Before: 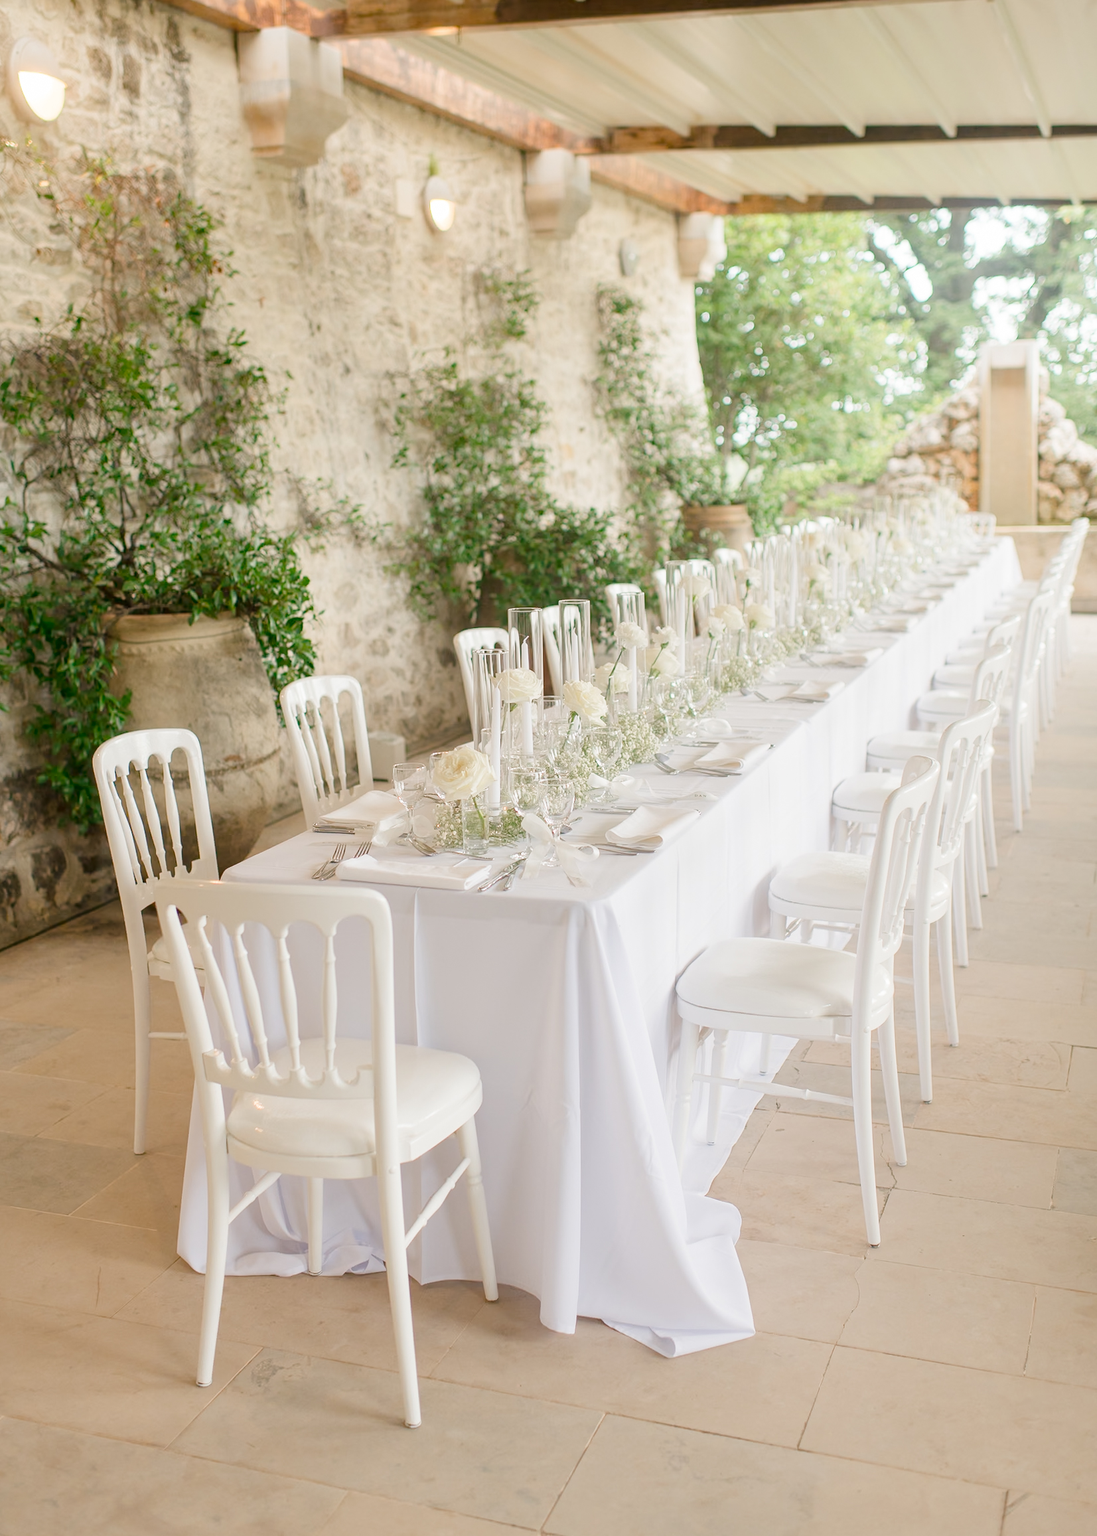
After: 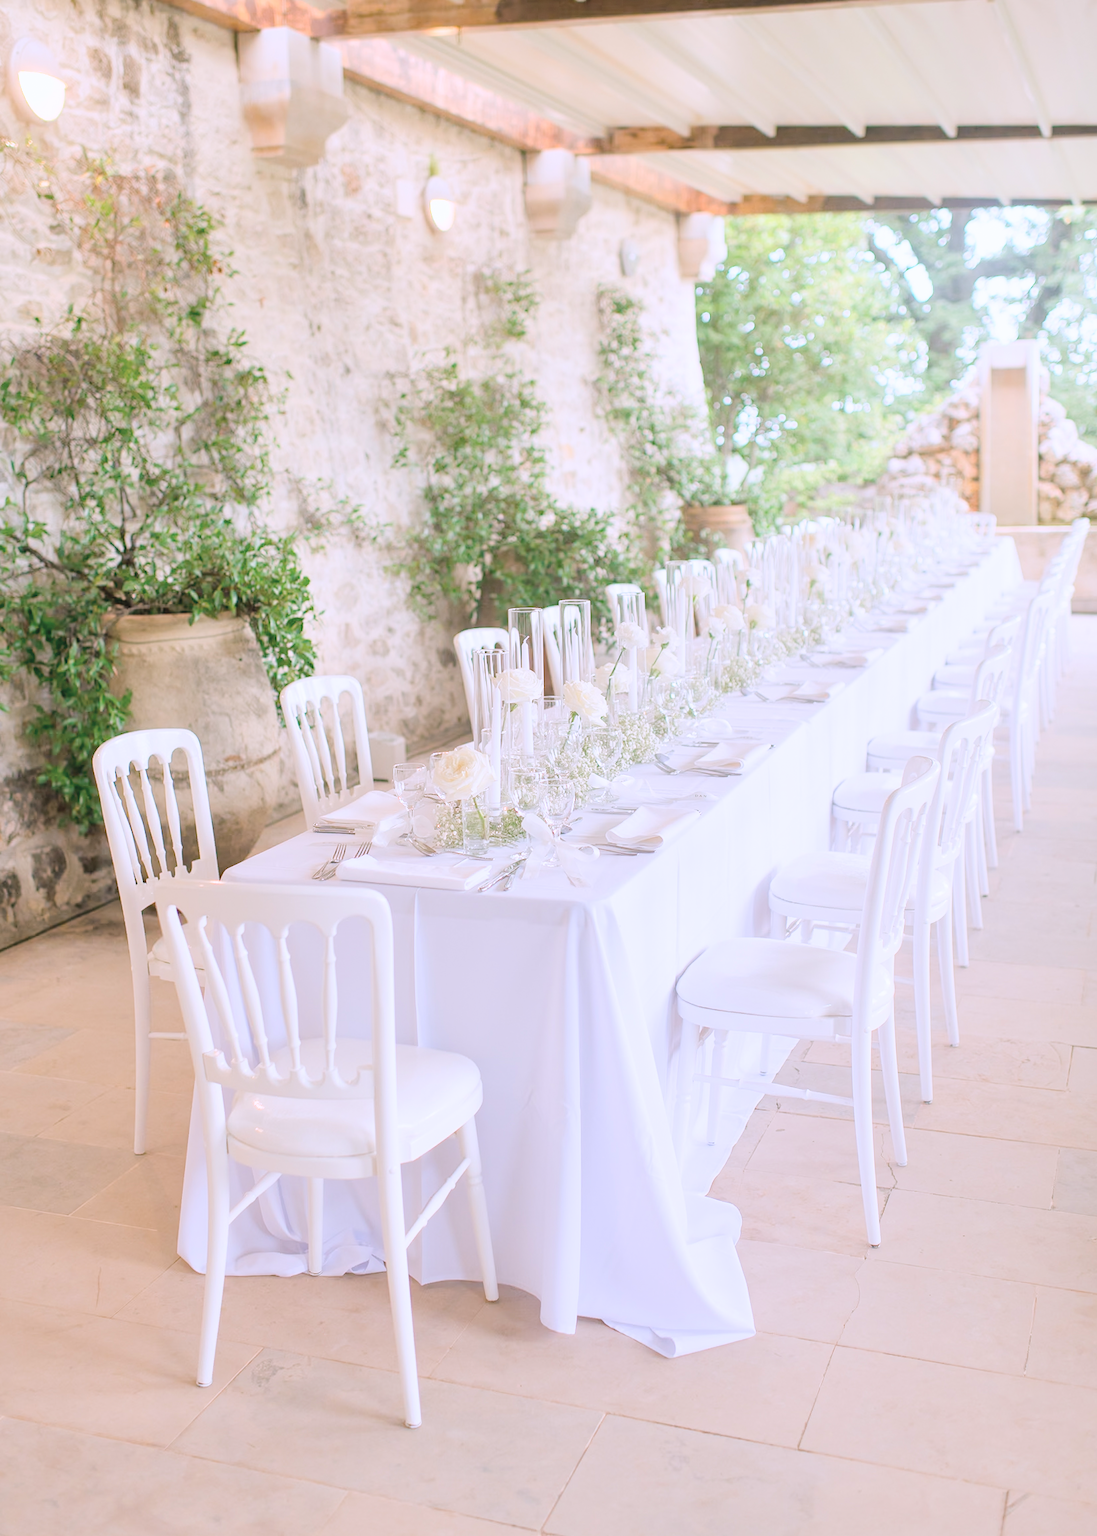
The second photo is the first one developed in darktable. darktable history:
global tonemap: drago (0.7, 100)
color calibration: output R [0.999, 0.026, -0.11, 0], output G [-0.019, 1.037, -0.099, 0], output B [0.022, -0.023, 0.902, 0], illuminant custom, x 0.367, y 0.392, temperature 4437.75 K, clip negative RGB from gamut false
shadows and highlights: shadows 37.27, highlights -28.18, soften with gaussian
